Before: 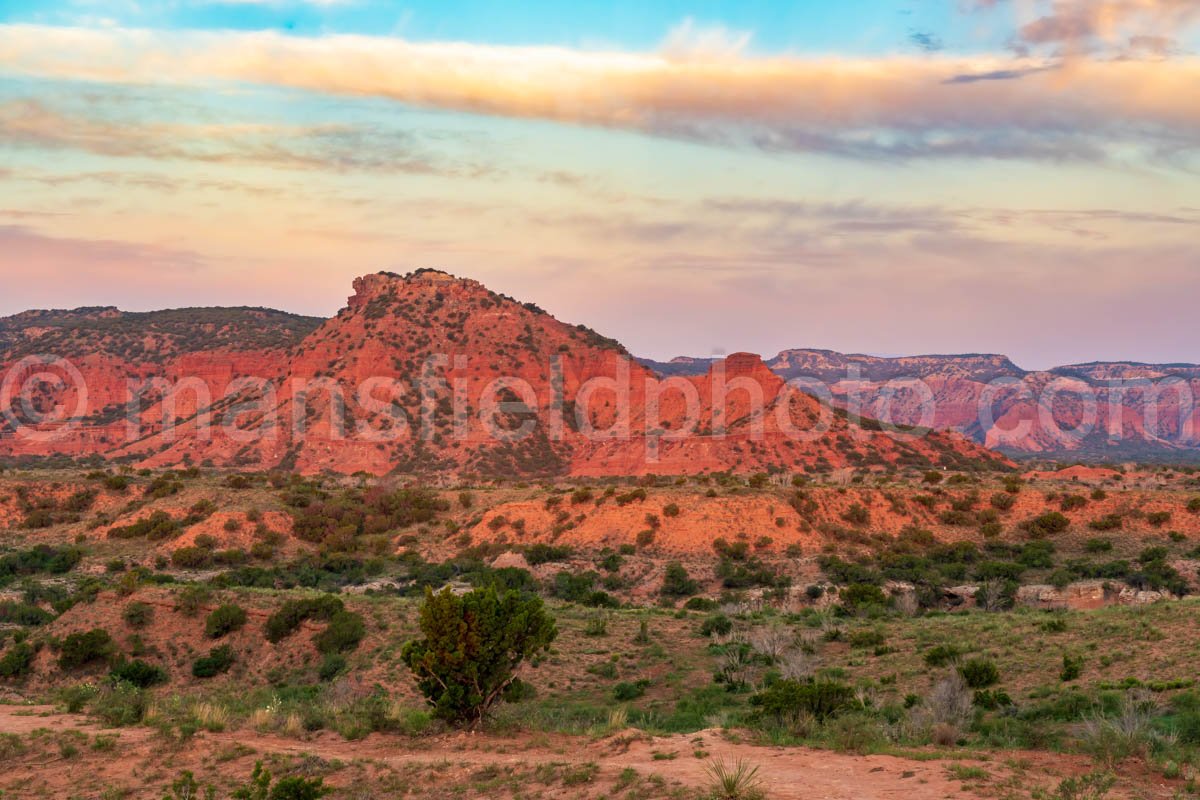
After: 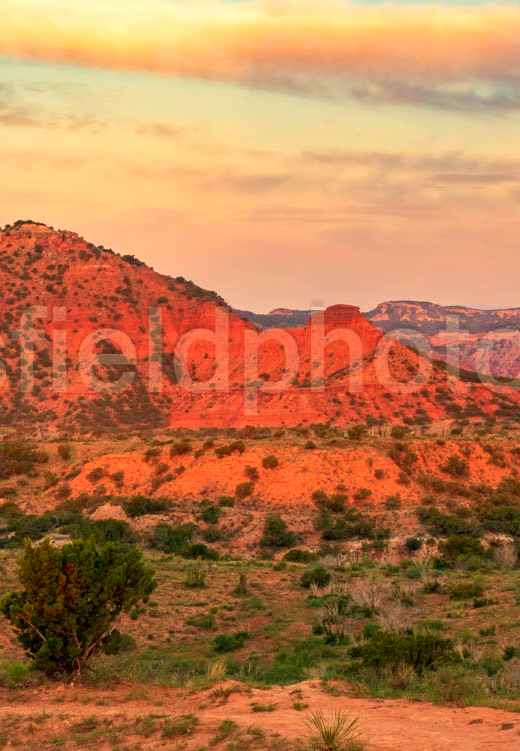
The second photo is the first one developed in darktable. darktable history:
white balance: red 1.138, green 0.996, blue 0.812
crop: left 33.452%, top 6.025%, right 23.155%
contrast brightness saturation: saturation 0.1
